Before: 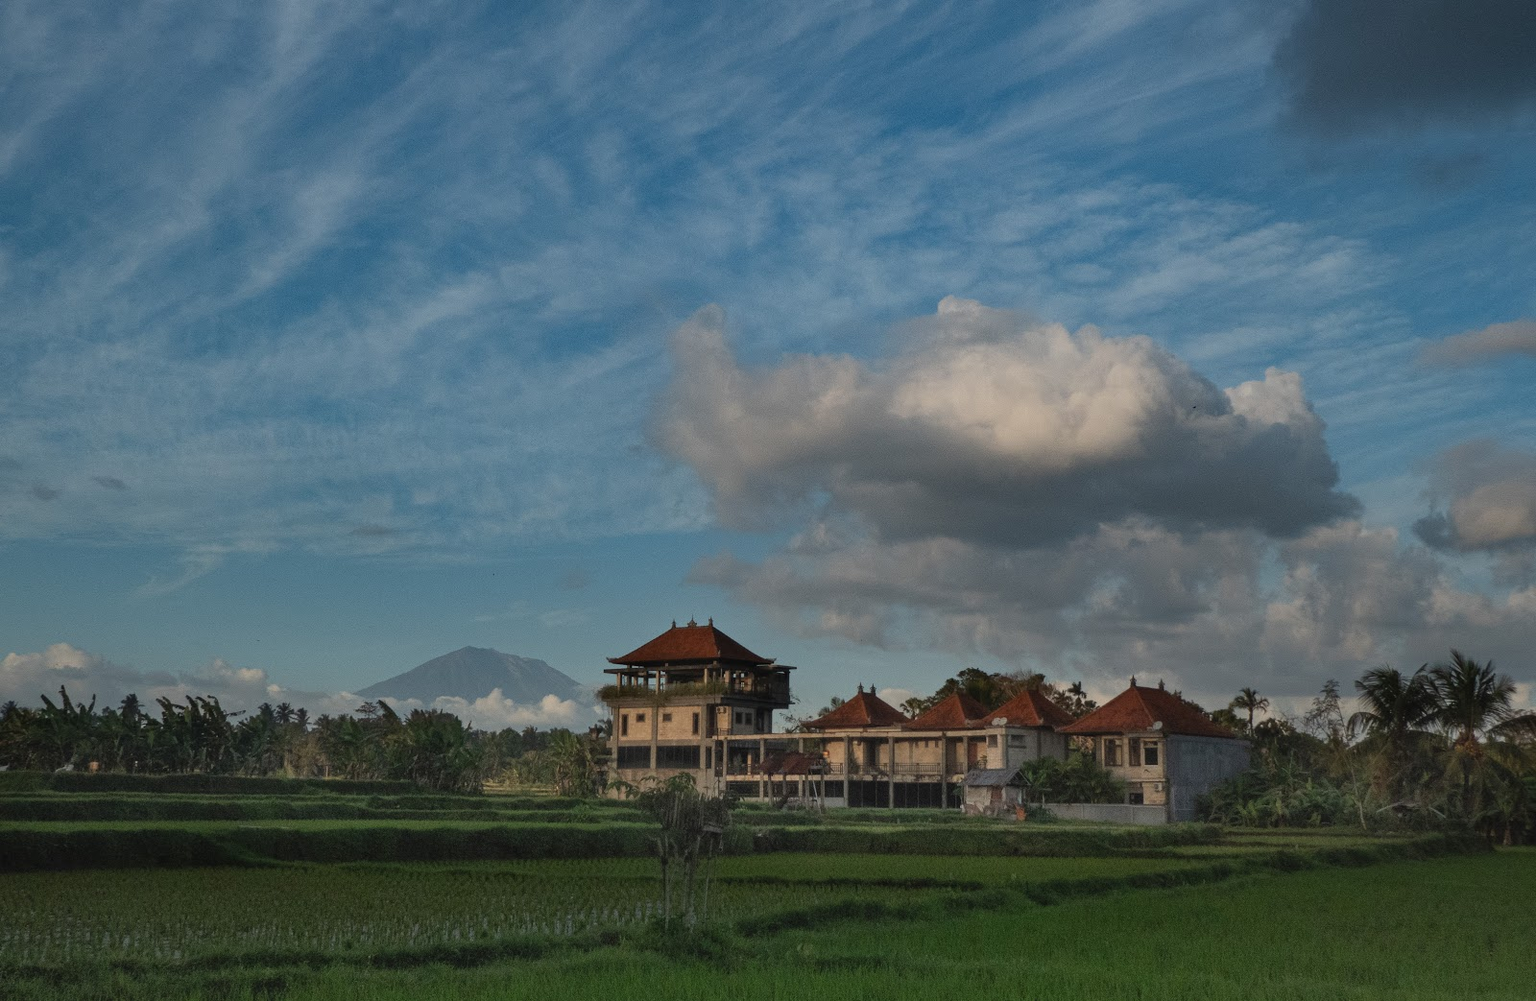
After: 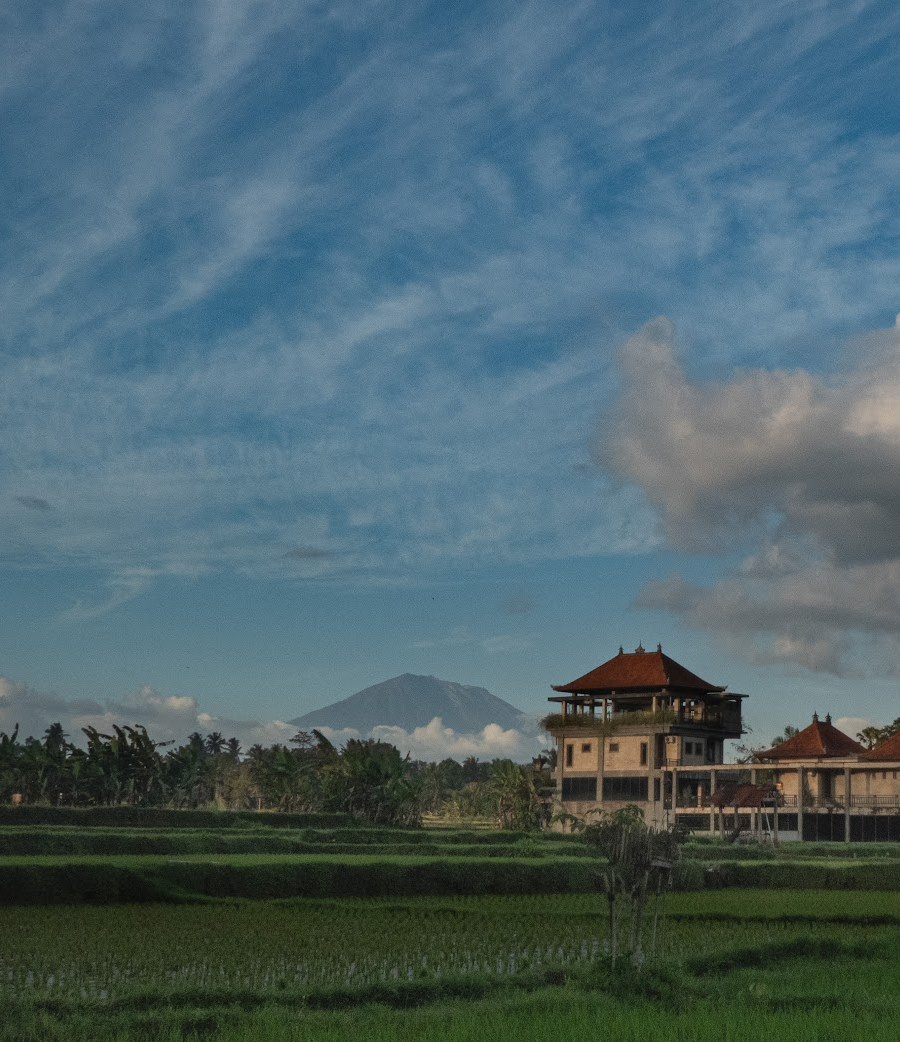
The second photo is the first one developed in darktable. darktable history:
local contrast: mode bilateral grid, contrast 10, coarseness 25, detail 115%, midtone range 0.2
crop: left 5.114%, right 38.589%
